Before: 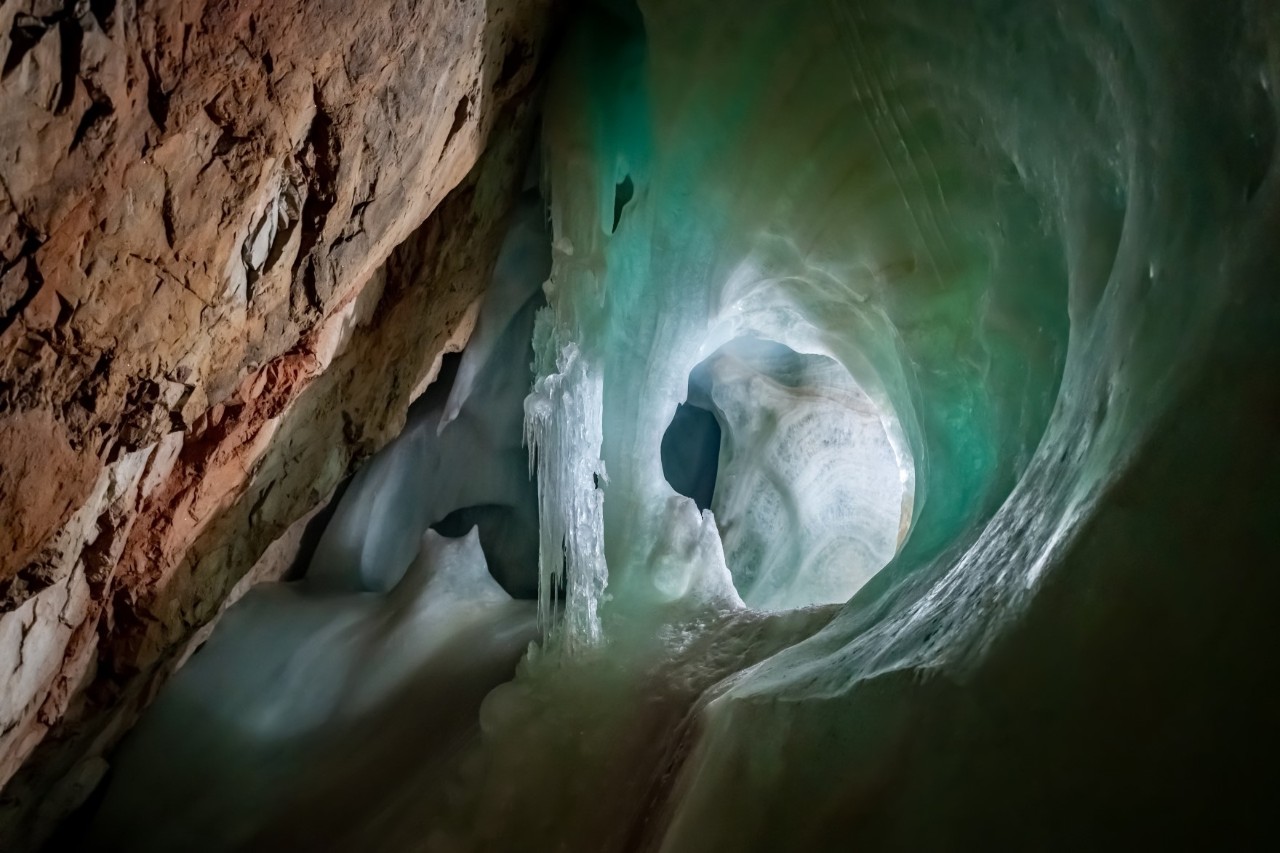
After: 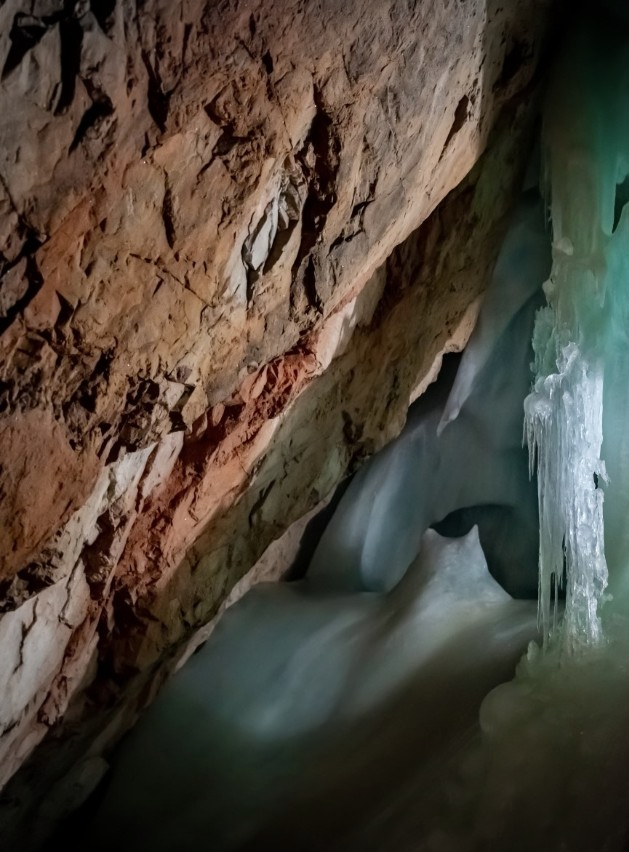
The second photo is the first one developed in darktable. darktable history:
vignetting: fall-off start 74.49%, fall-off radius 65.9%, brightness -0.628, saturation -0.68
shadows and highlights: shadows 20.91, highlights -82.73, soften with gaussian
crop and rotate: left 0%, top 0%, right 50.845%
tone equalizer: on, module defaults
